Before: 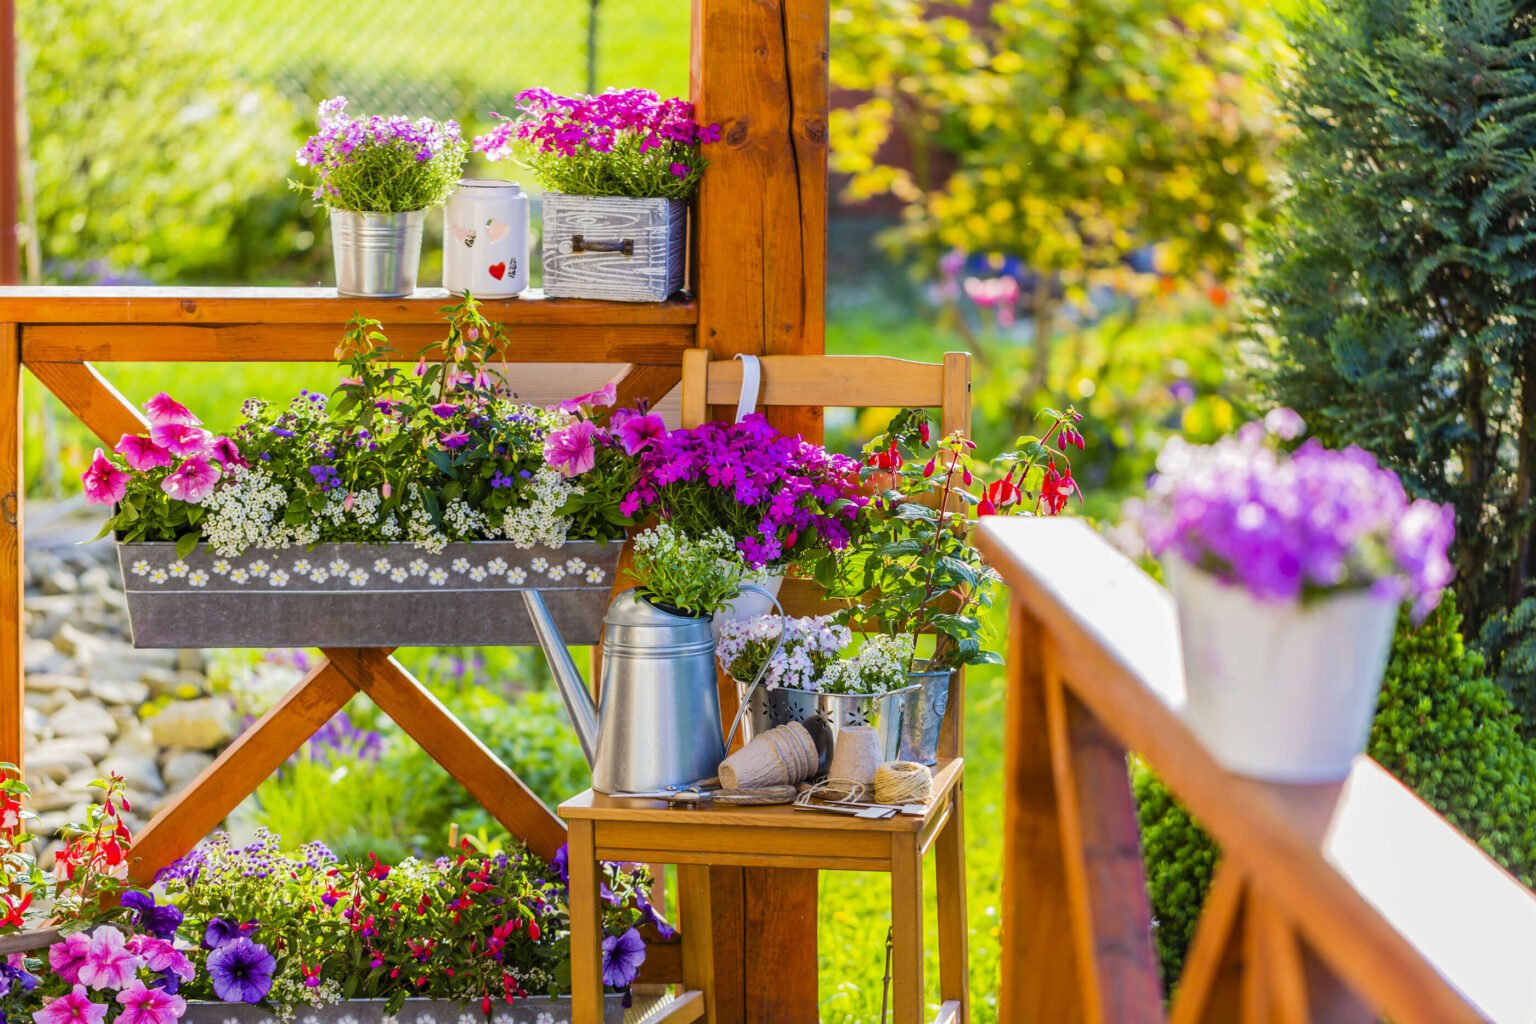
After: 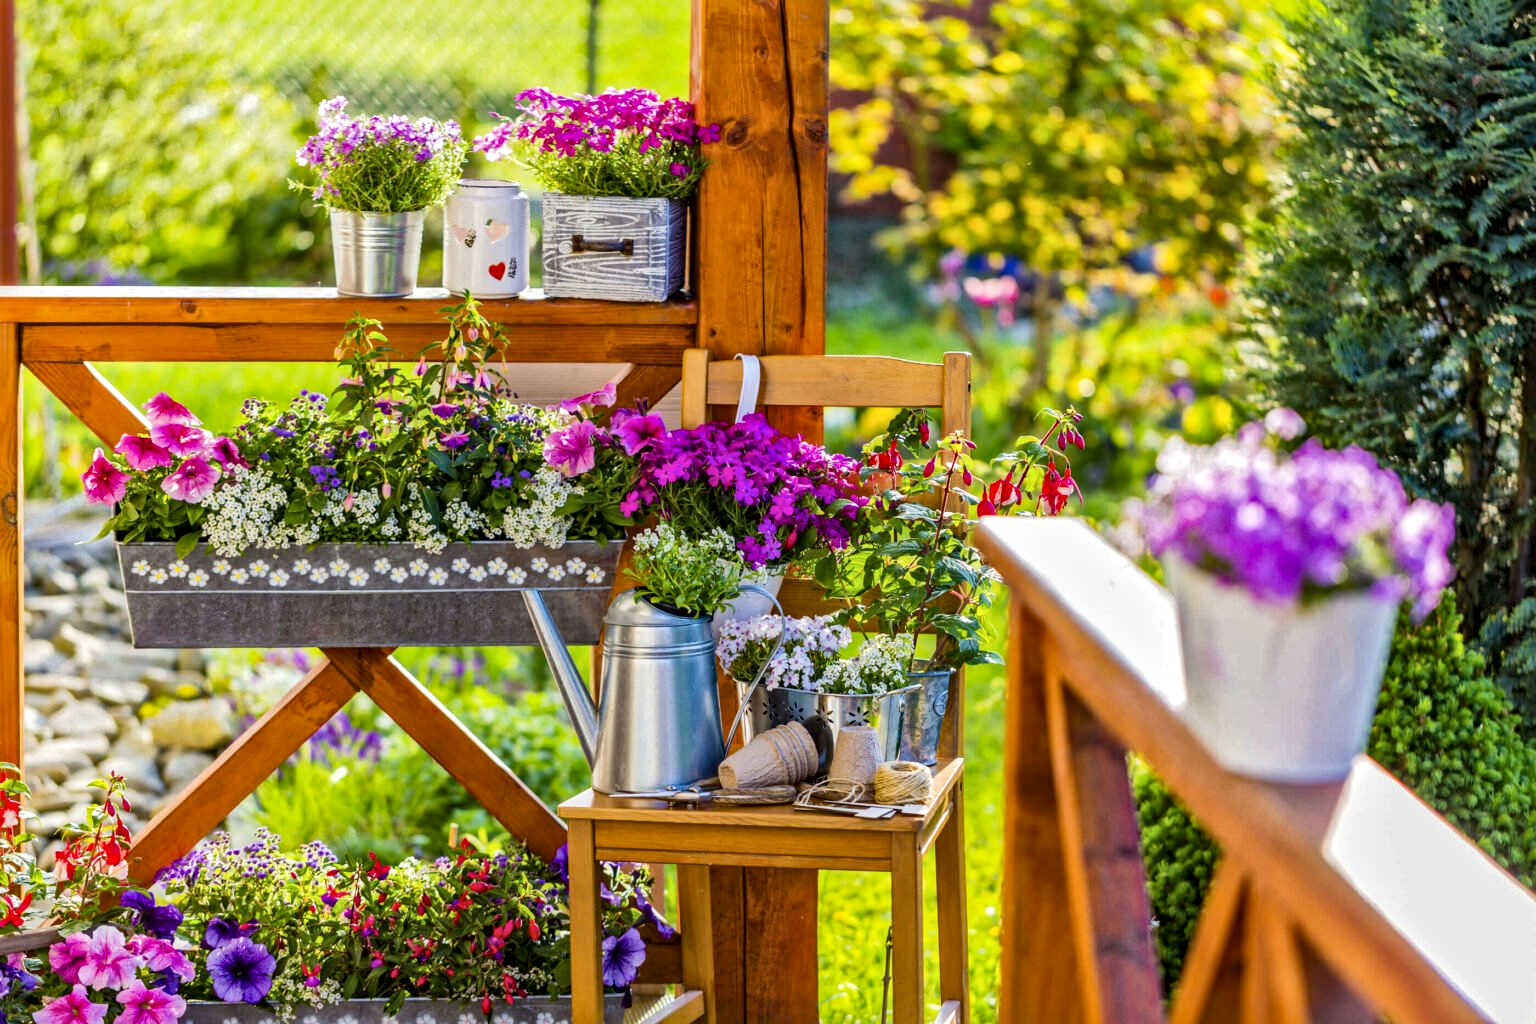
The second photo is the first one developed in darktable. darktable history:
haze removal: on, module defaults
local contrast: mode bilateral grid, contrast 20, coarseness 19, detail 163%, midtone range 0.2
